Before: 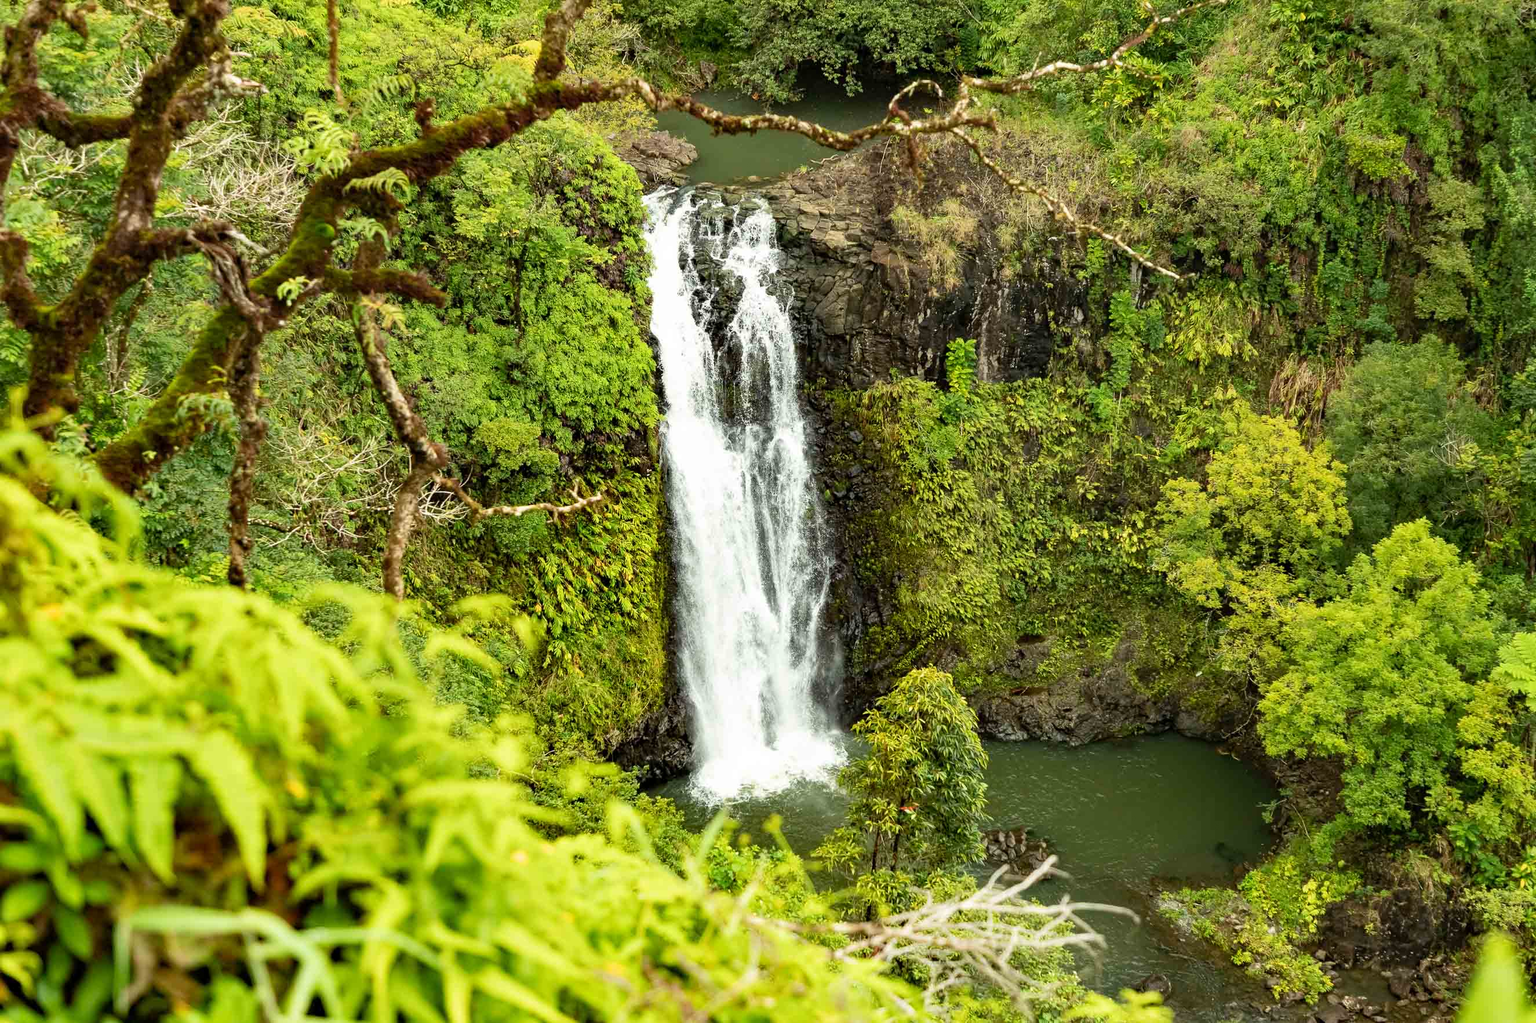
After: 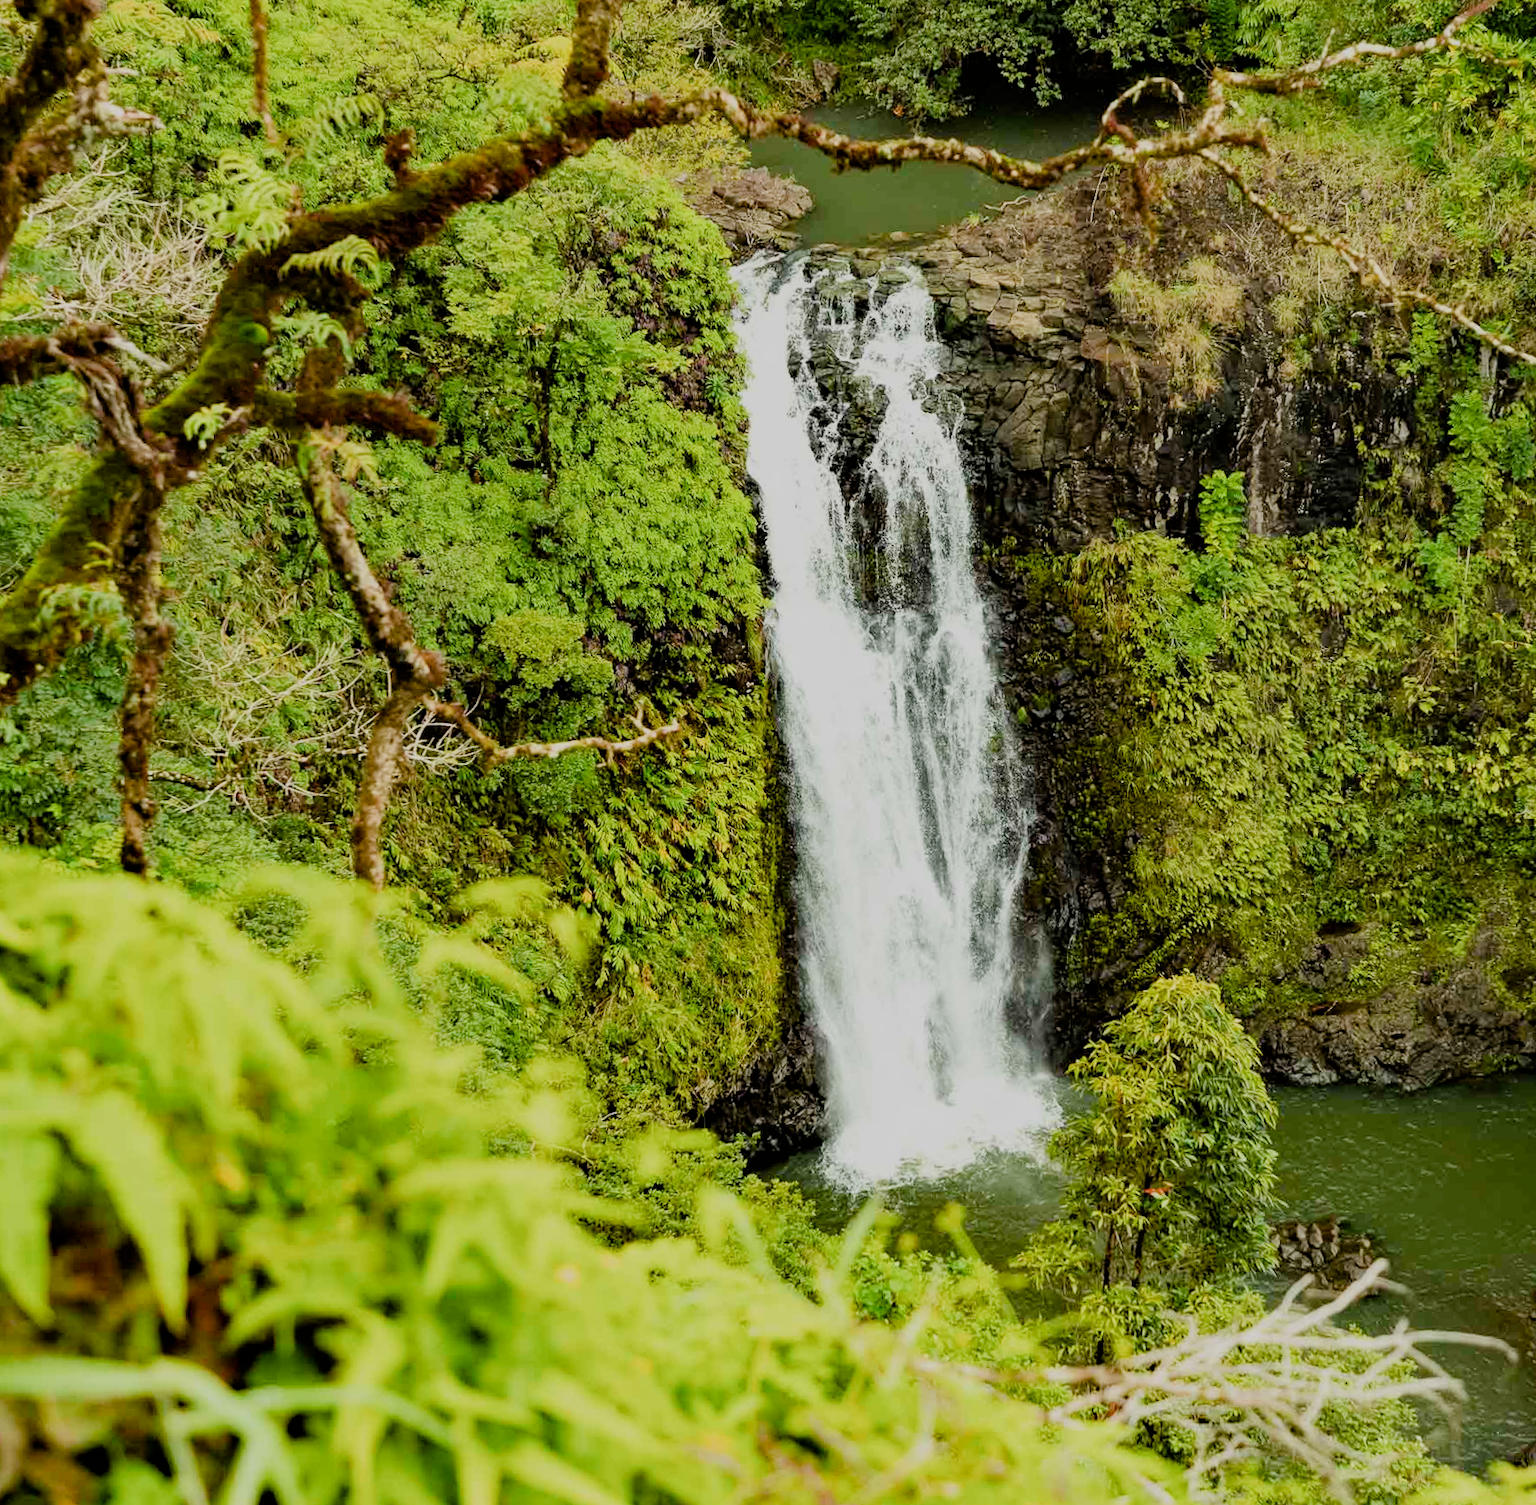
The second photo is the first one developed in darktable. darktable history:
filmic rgb: black relative exposure -7.15 EV, white relative exposure 5.36 EV, hardness 3.02
color balance rgb: perceptual saturation grading › global saturation 20%, perceptual saturation grading › highlights -25%, perceptual saturation grading › shadows 25%
rotate and perspective: rotation -1.32°, lens shift (horizontal) -0.031, crop left 0.015, crop right 0.985, crop top 0.047, crop bottom 0.982
crop and rotate: left 8.786%, right 24.548%
